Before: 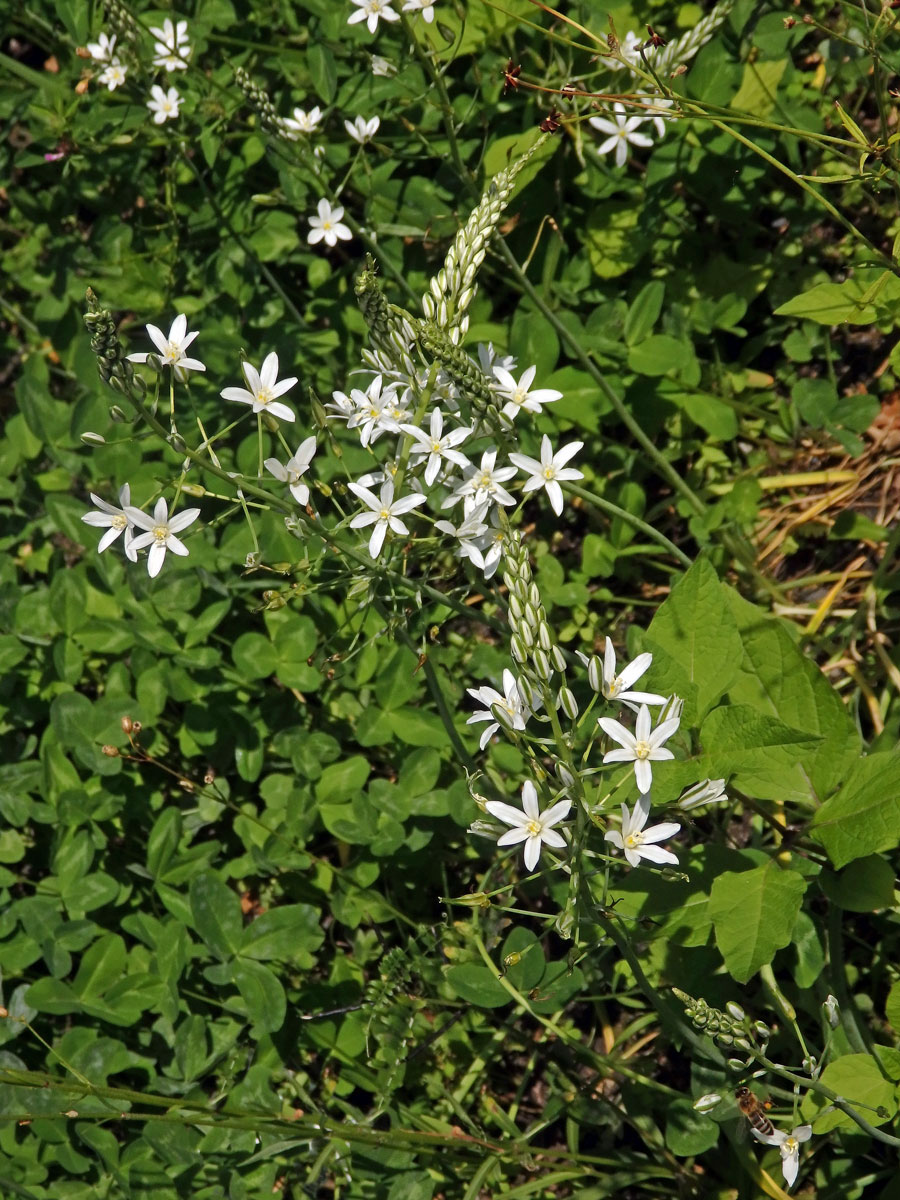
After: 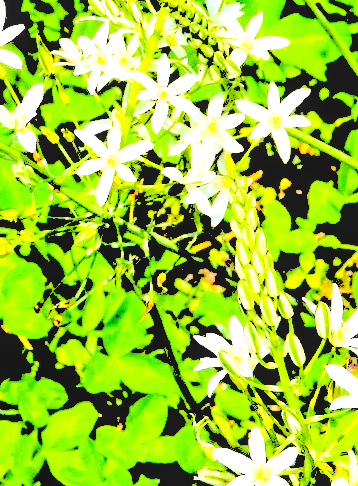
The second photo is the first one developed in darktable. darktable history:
local contrast: detail 130%
crop: left 30.385%, top 29.499%, right 29.752%, bottom 29.961%
levels: levels [0.246, 0.256, 0.506]
color balance rgb: highlights gain › chroma 0.122%, highlights gain › hue 330.53°, perceptual saturation grading › global saturation 25.502%, perceptual brilliance grading › highlights 10.201%, perceptual brilliance grading › mid-tones 5.485%, global vibrance 32.977%
